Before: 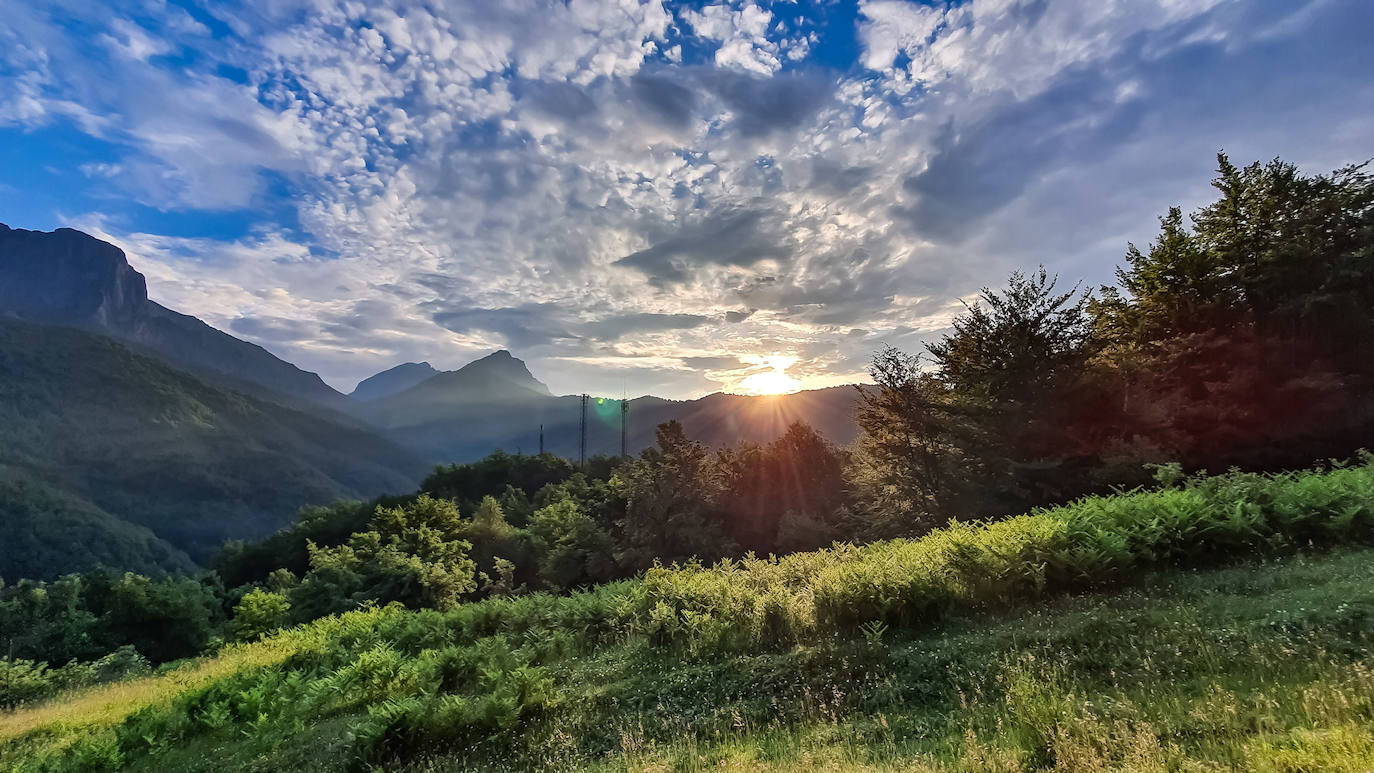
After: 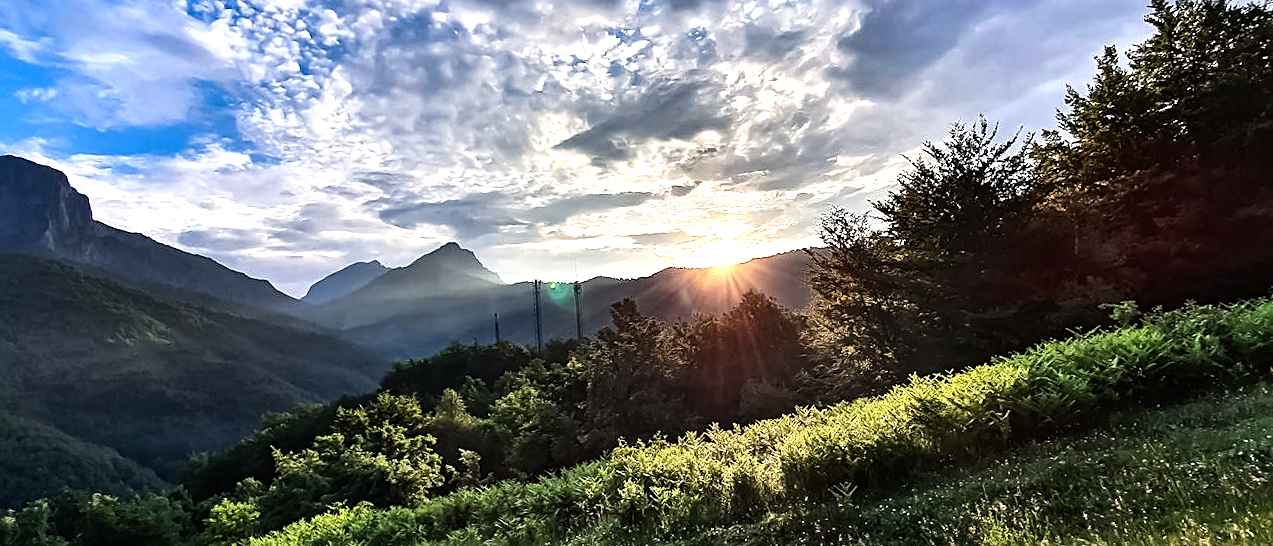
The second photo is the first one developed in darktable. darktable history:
sharpen: on, module defaults
tone equalizer: -8 EV -1.08 EV, -7 EV -1.01 EV, -6 EV -0.867 EV, -5 EV -0.578 EV, -3 EV 0.578 EV, -2 EV 0.867 EV, -1 EV 1.01 EV, +0 EV 1.08 EV, edges refinement/feathering 500, mask exposure compensation -1.57 EV, preserve details no
crop: top 13.819%, bottom 11.169%
rotate and perspective: rotation -4.57°, crop left 0.054, crop right 0.944, crop top 0.087, crop bottom 0.914
